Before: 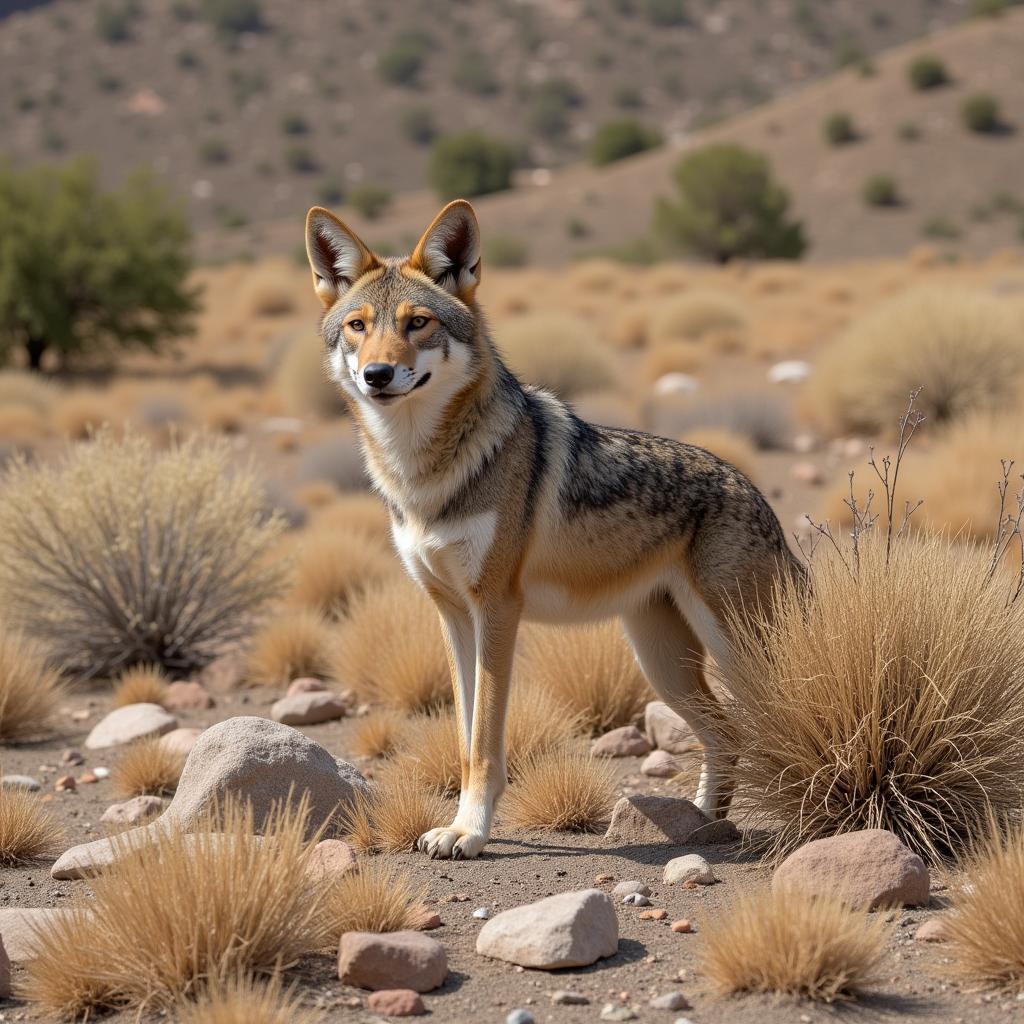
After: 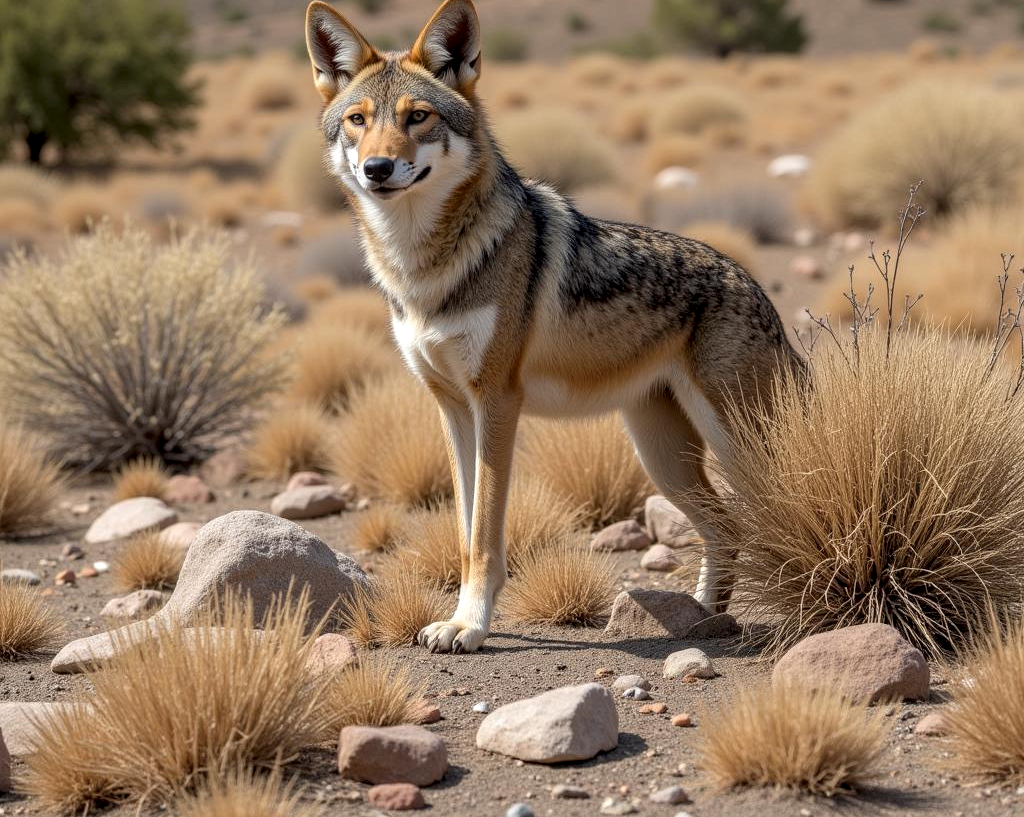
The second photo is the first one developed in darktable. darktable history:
crop and rotate: top 20.196%
local contrast: detail 130%
